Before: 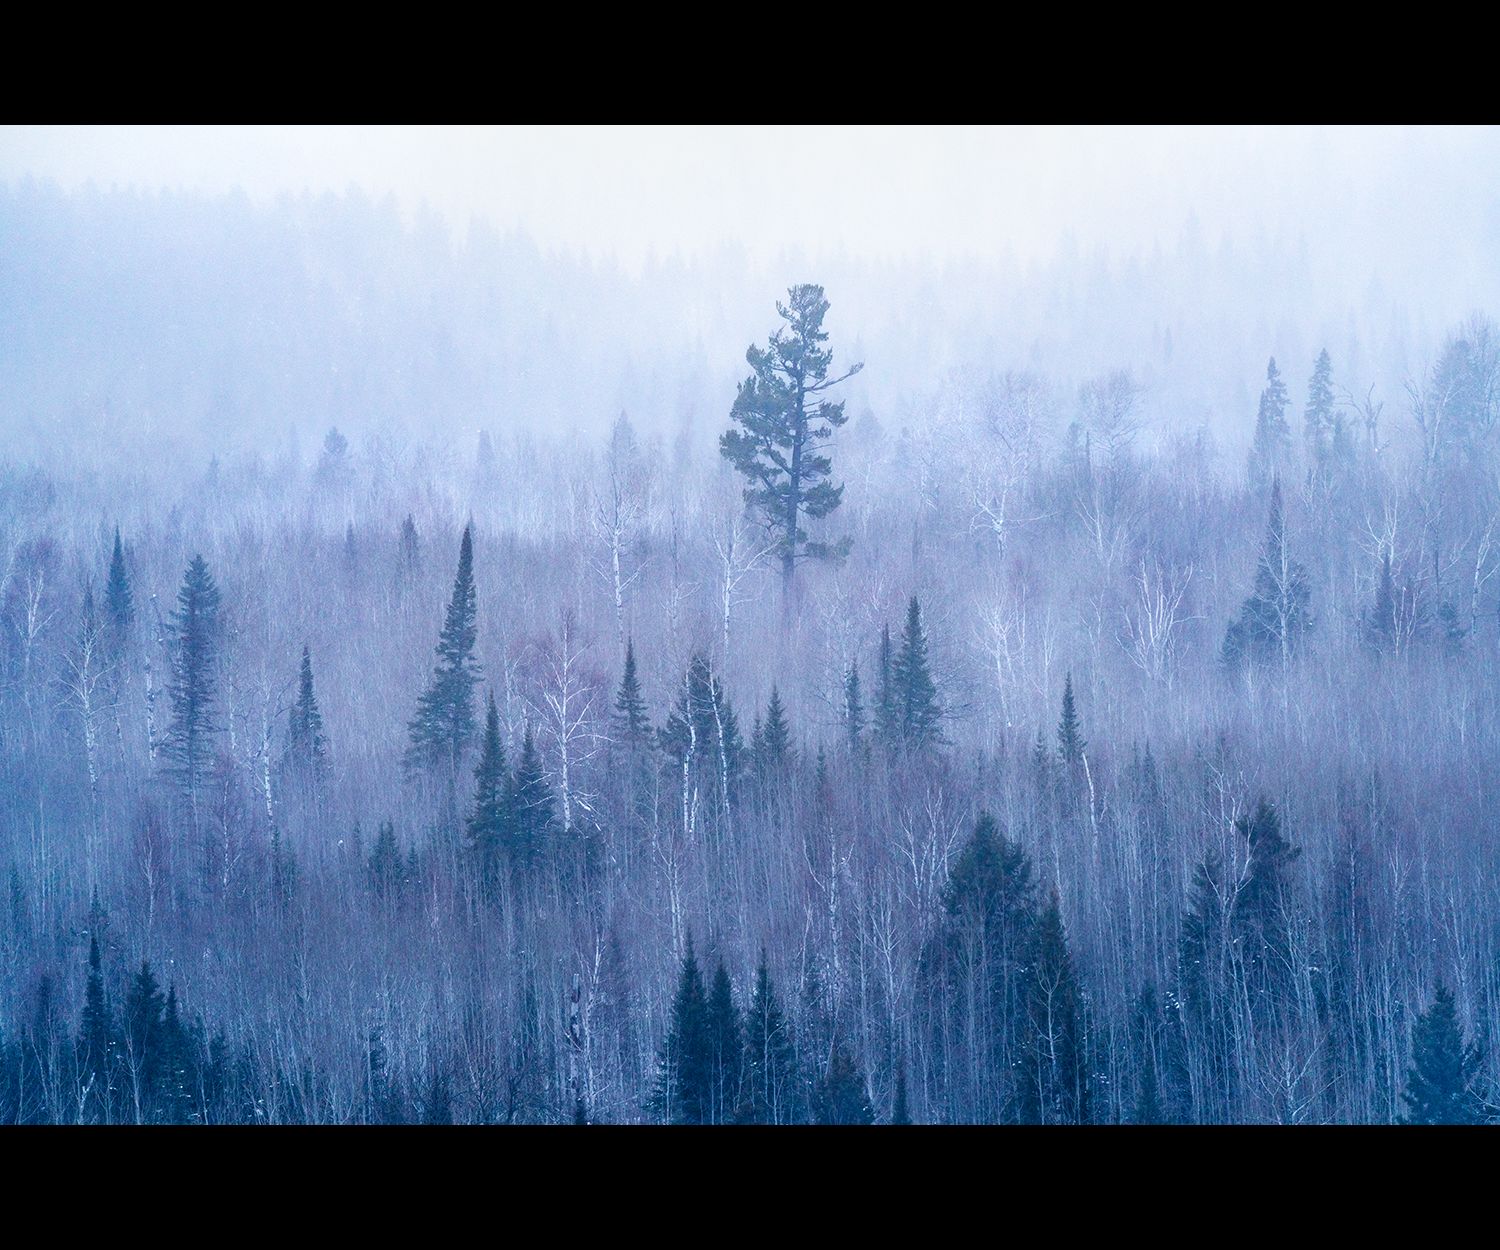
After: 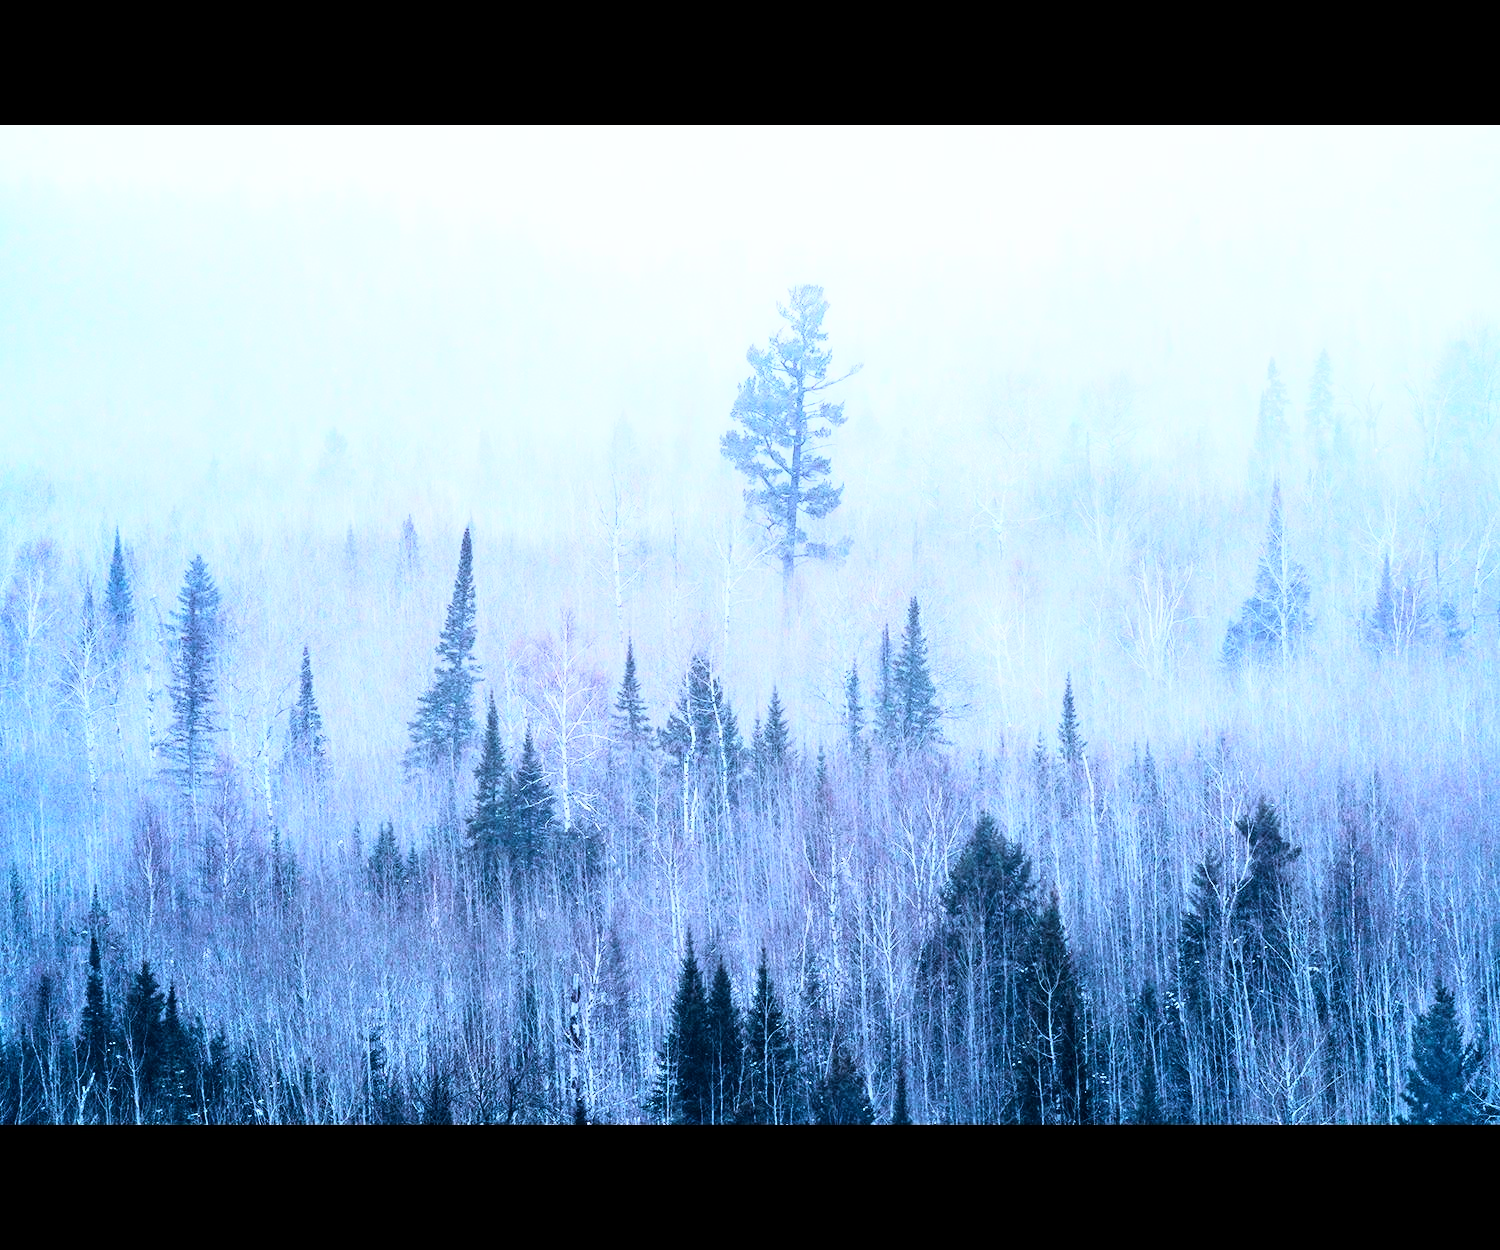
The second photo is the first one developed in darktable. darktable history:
exposure: compensate highlight preservation false
rgb curve: curves: ch0 [(0, 0) (0.21, 0.15) (0.24, 0.21) (0.5, 0.75) (0.75, 0.96) (0.89, 0.99) (1, 1)]; ch1 [(0, 0.02) (0.21, 0.13) (0.25, 0.2) (0.5, 0.67) (0.75, 0.9) (0.89, 0.97) (1, 1)]; ch2 [(0, 0.02) (0.21, 0.13) (0.25, 0.2) (0.5, 0.67) (0.75, 0.9) (0.89, 0.97) (1, 1)], compensate middle gray true
